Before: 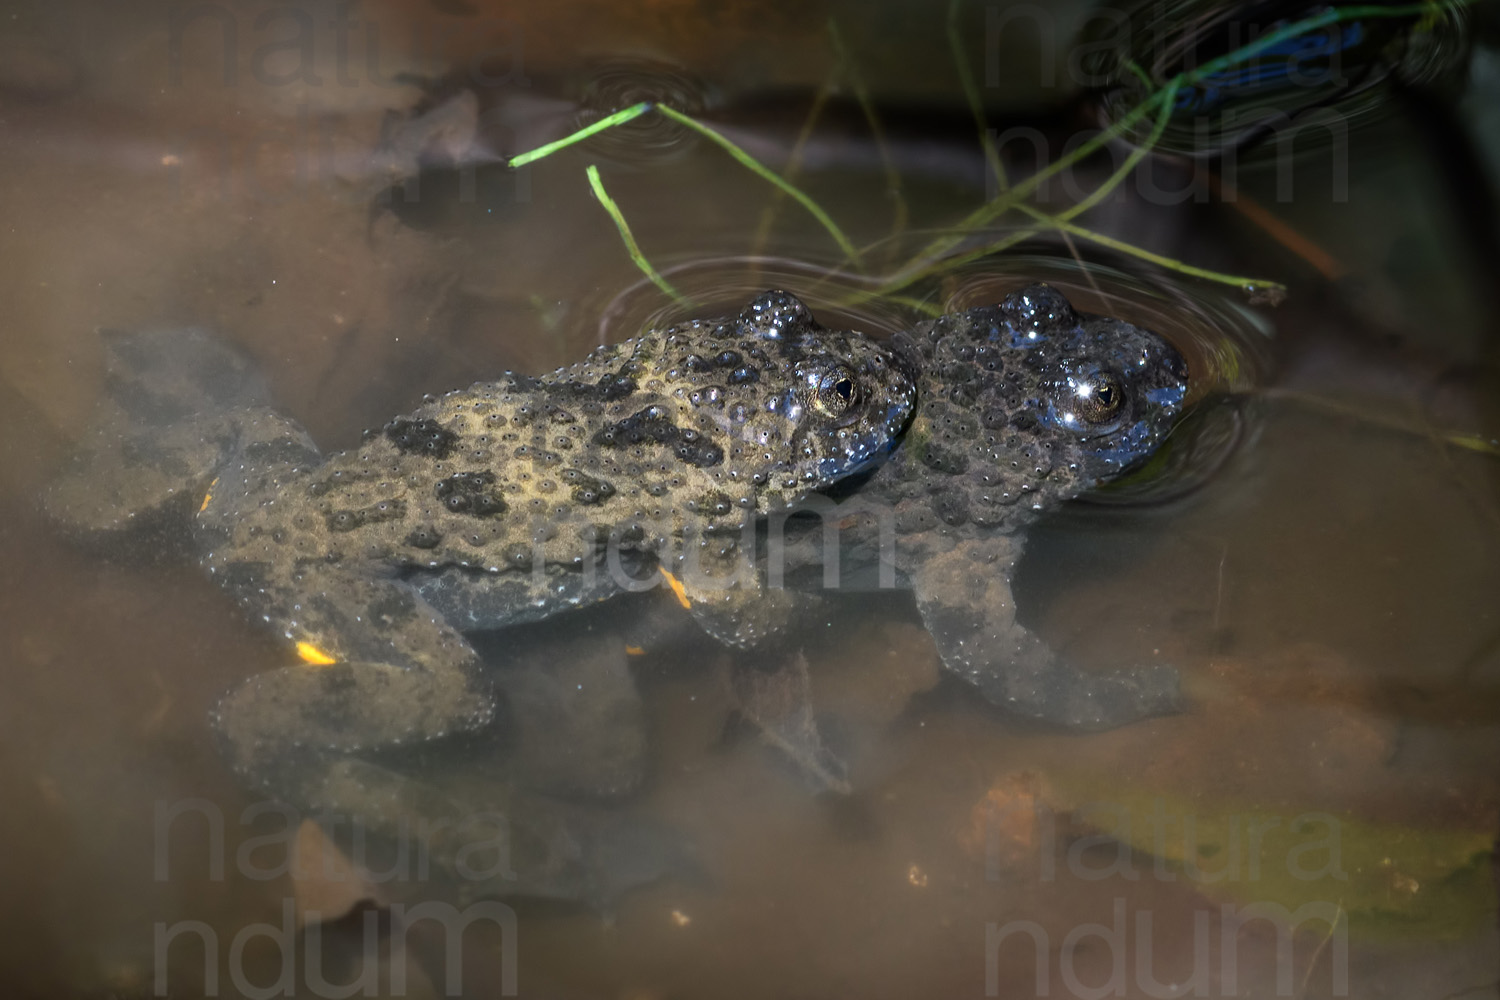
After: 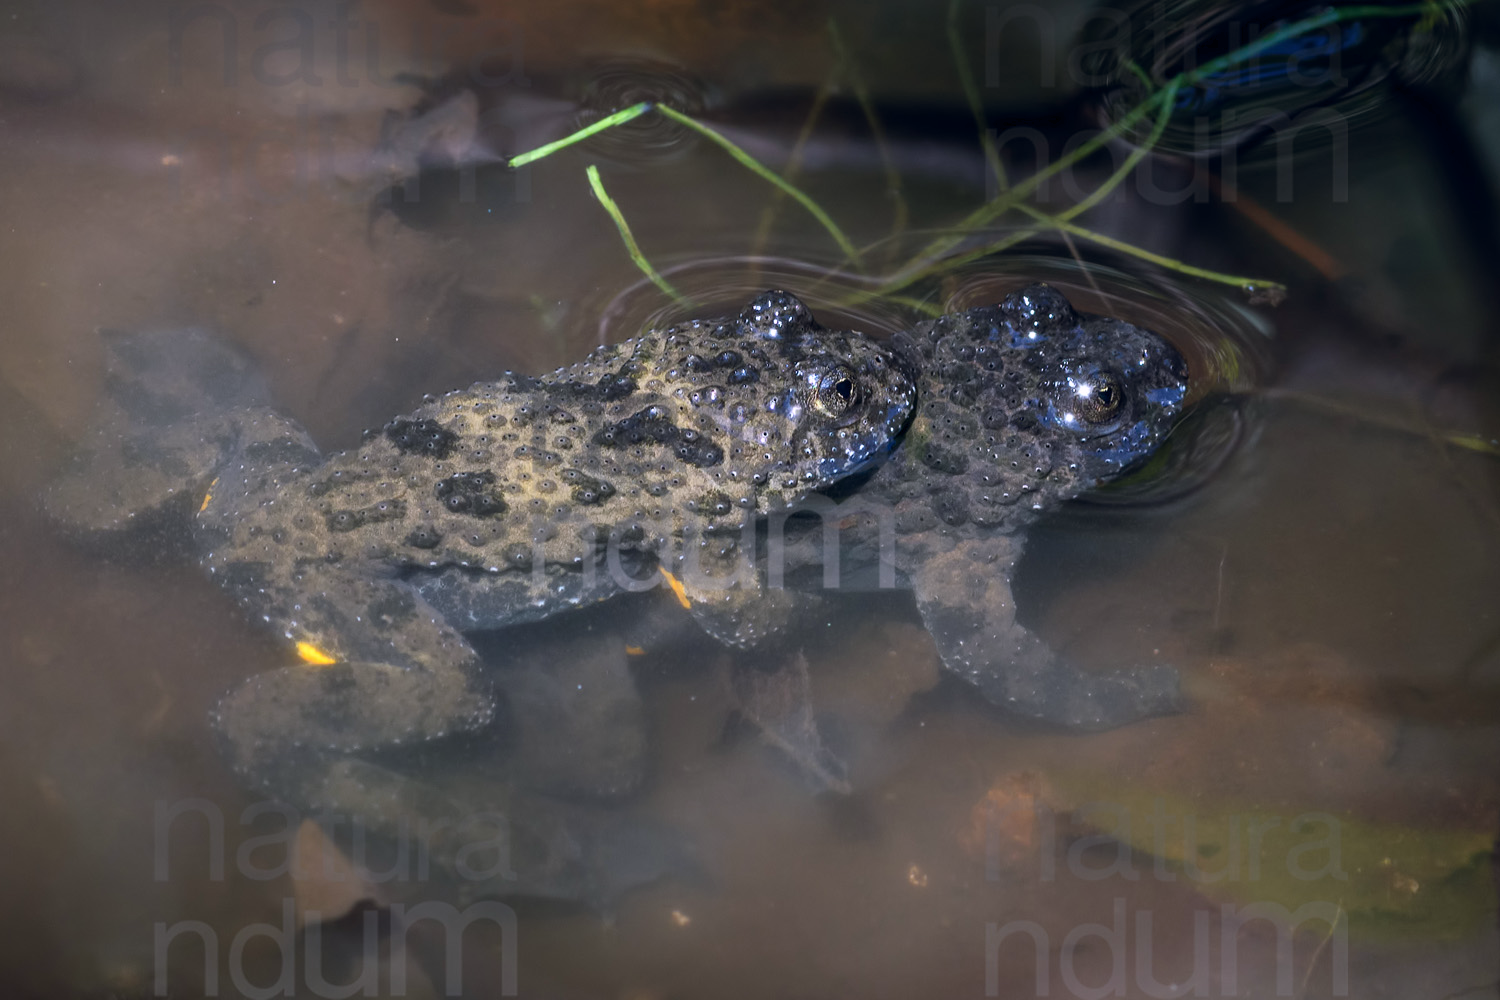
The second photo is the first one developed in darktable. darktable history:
white balance: red 0.967, blue 1.119, emerald 0.756
color balance rgb: shadows lift › hue 87.51°, highlights gain › chroma 1.62%, highlights gain › hue 55.1°, global offset › chroma 0.06%, global offset › hue 253.66°, linear chroma grading › global chroma 0.5%
